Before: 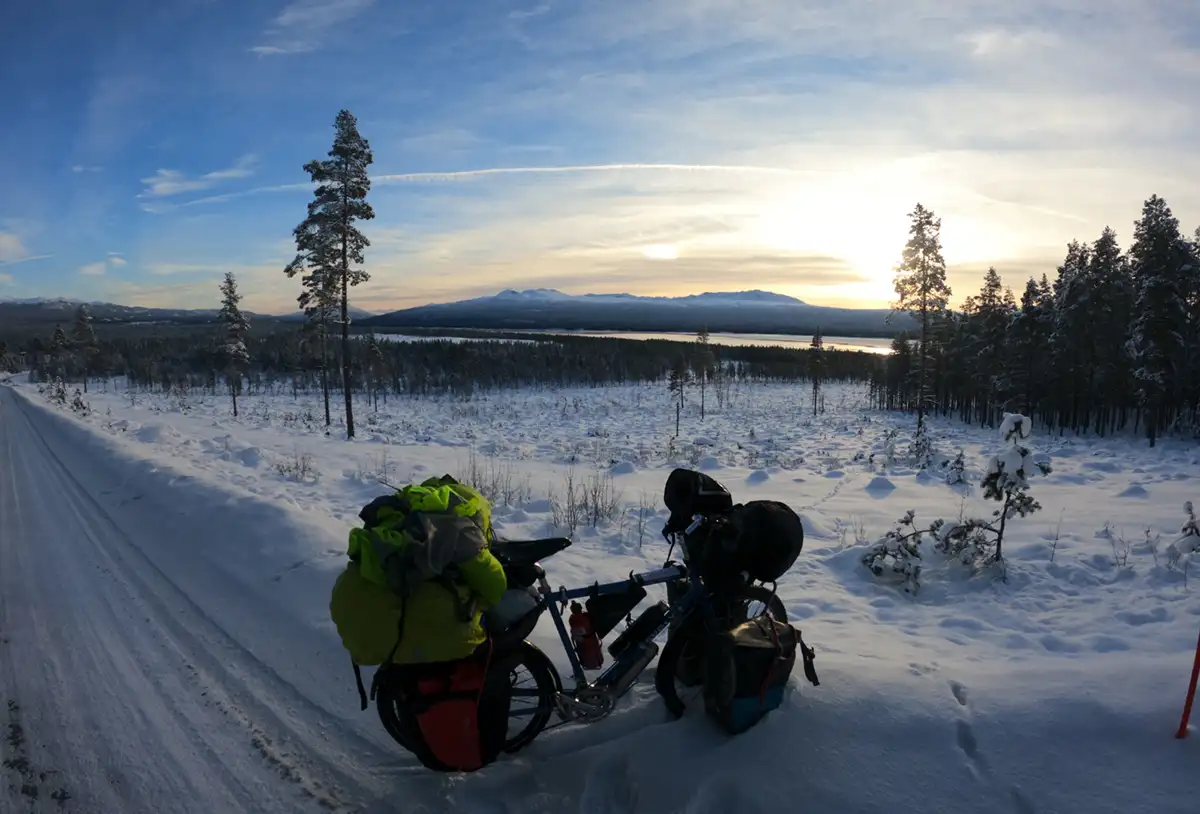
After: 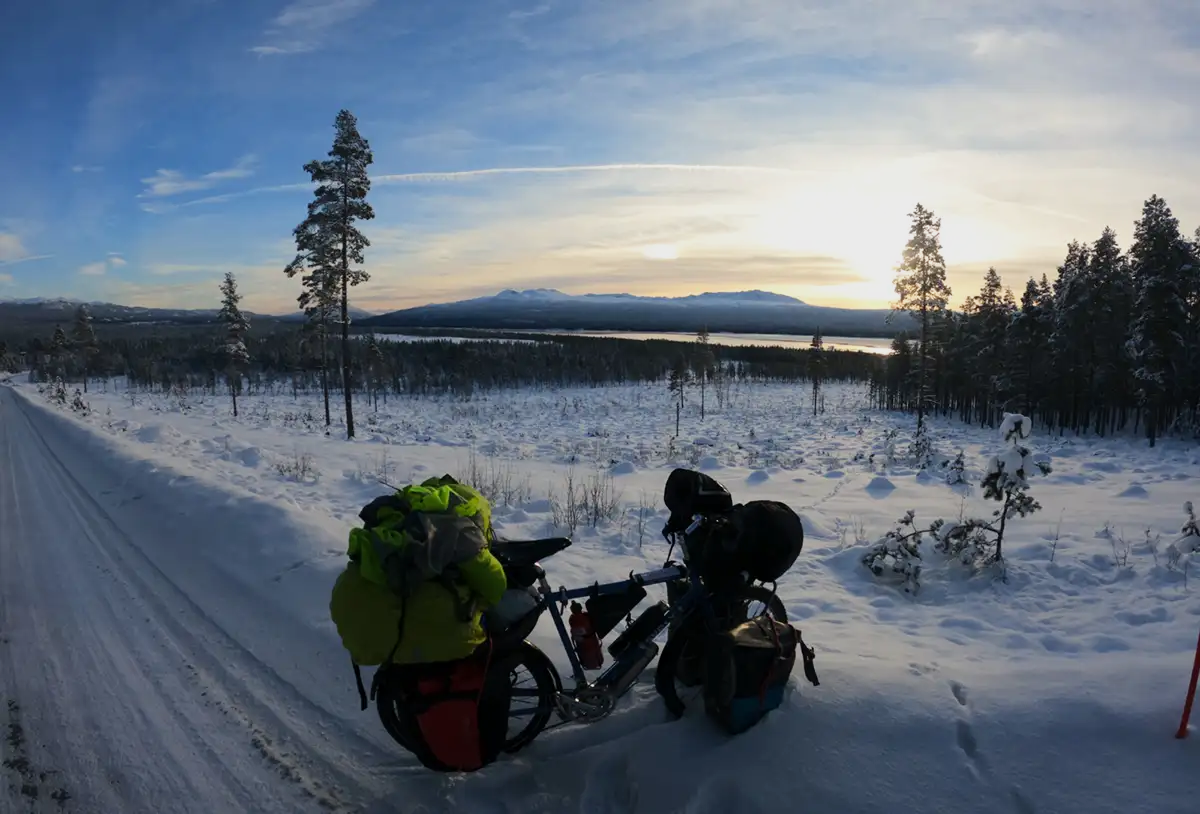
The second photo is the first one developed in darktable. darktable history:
filmic rgb: black relative exposure -11.37 EV, white relative exposure 3.22 EV, threshold 5.95 EV, hardness 6.8, contrast in shadows safe, enable highlight reconstruction true
